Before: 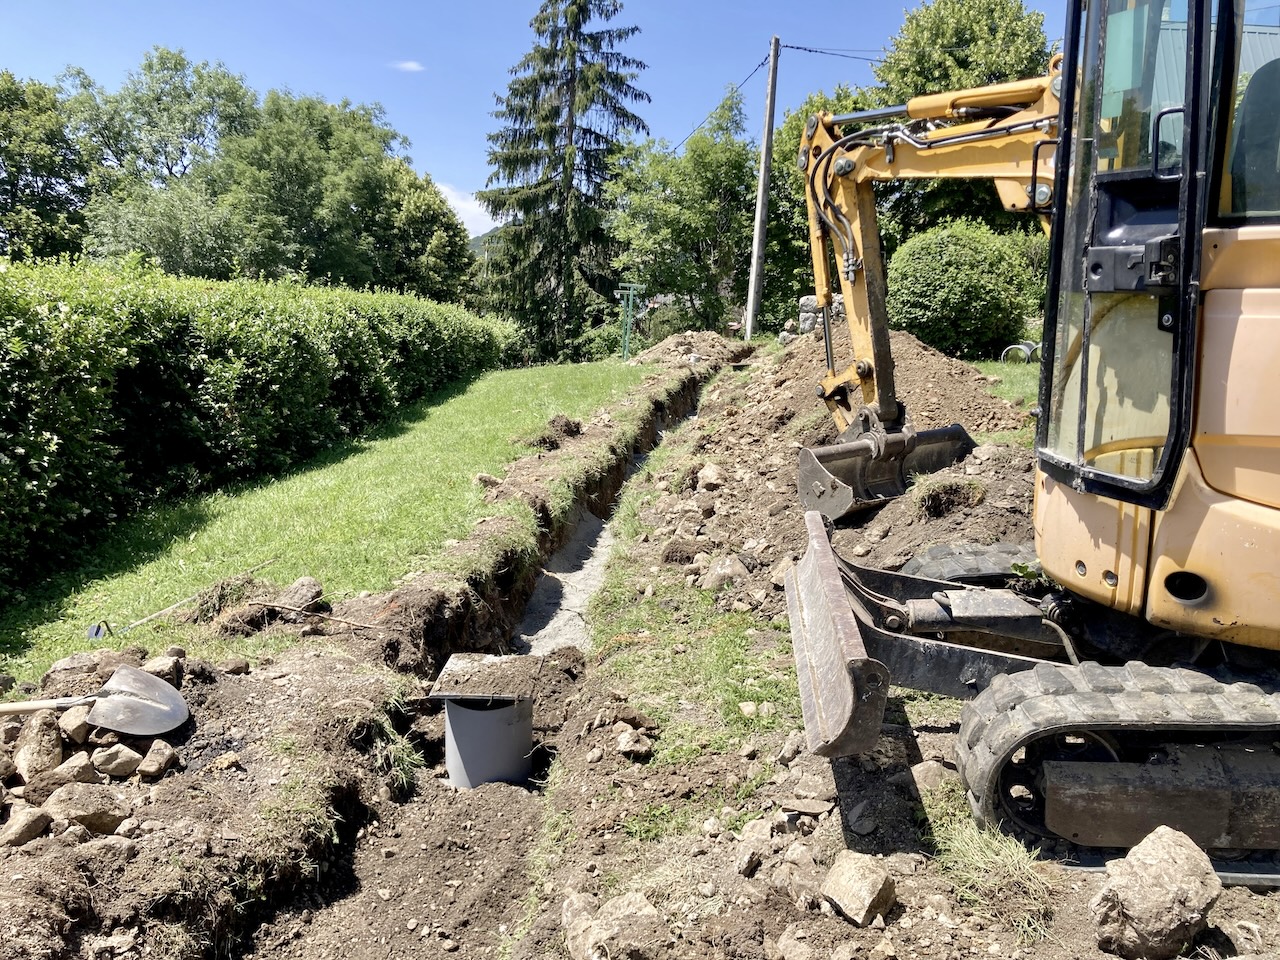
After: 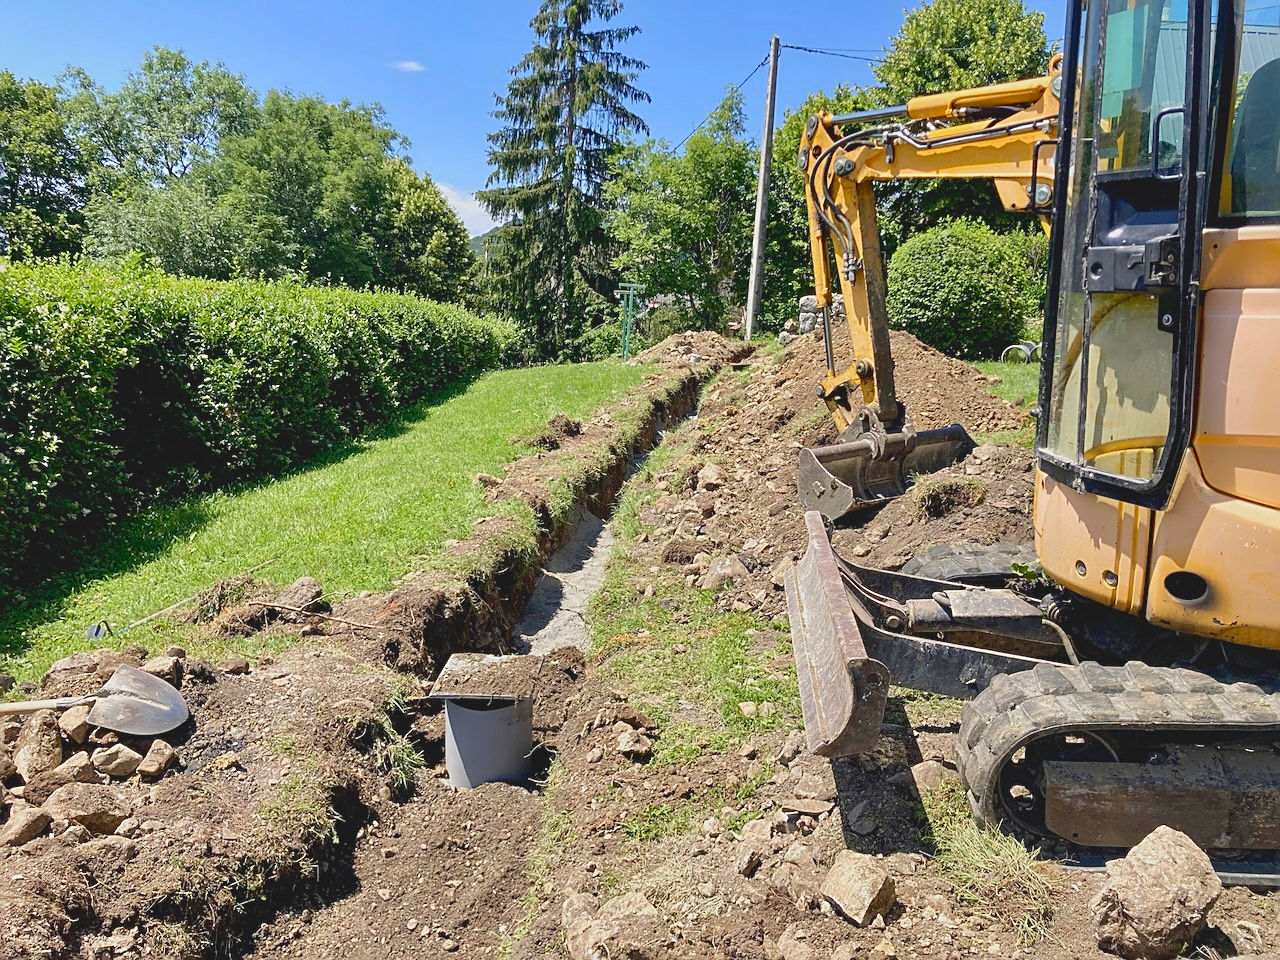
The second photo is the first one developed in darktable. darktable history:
sharpen: on, module defaults
contrast brightness saturation: contrast -0.19, saturation 0.19
